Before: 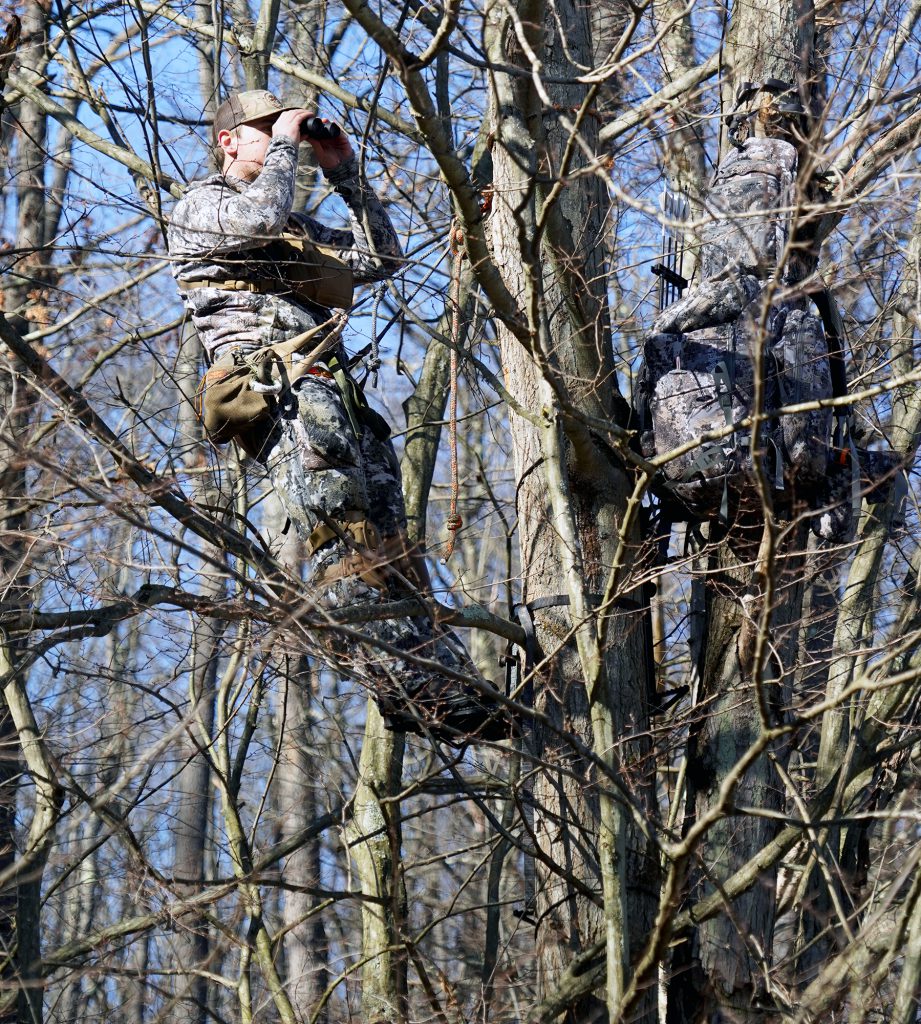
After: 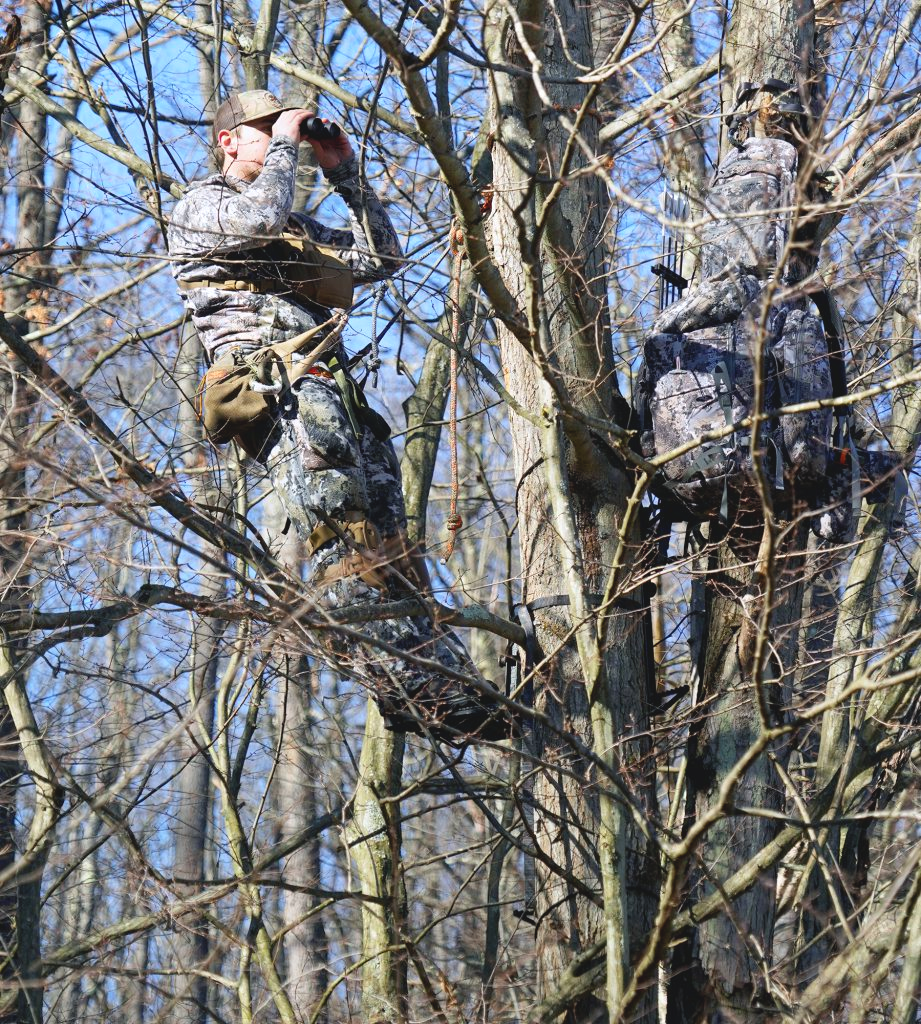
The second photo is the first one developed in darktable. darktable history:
contrast brightness saturation: contrast -0.1, brightness 0.05, saturation 0.08
shadows and highlights: shadows 12, white point adjustment 1.2, soften with gaussian
exposure: exposure 0.2 EV, compensate highlight preservation false
